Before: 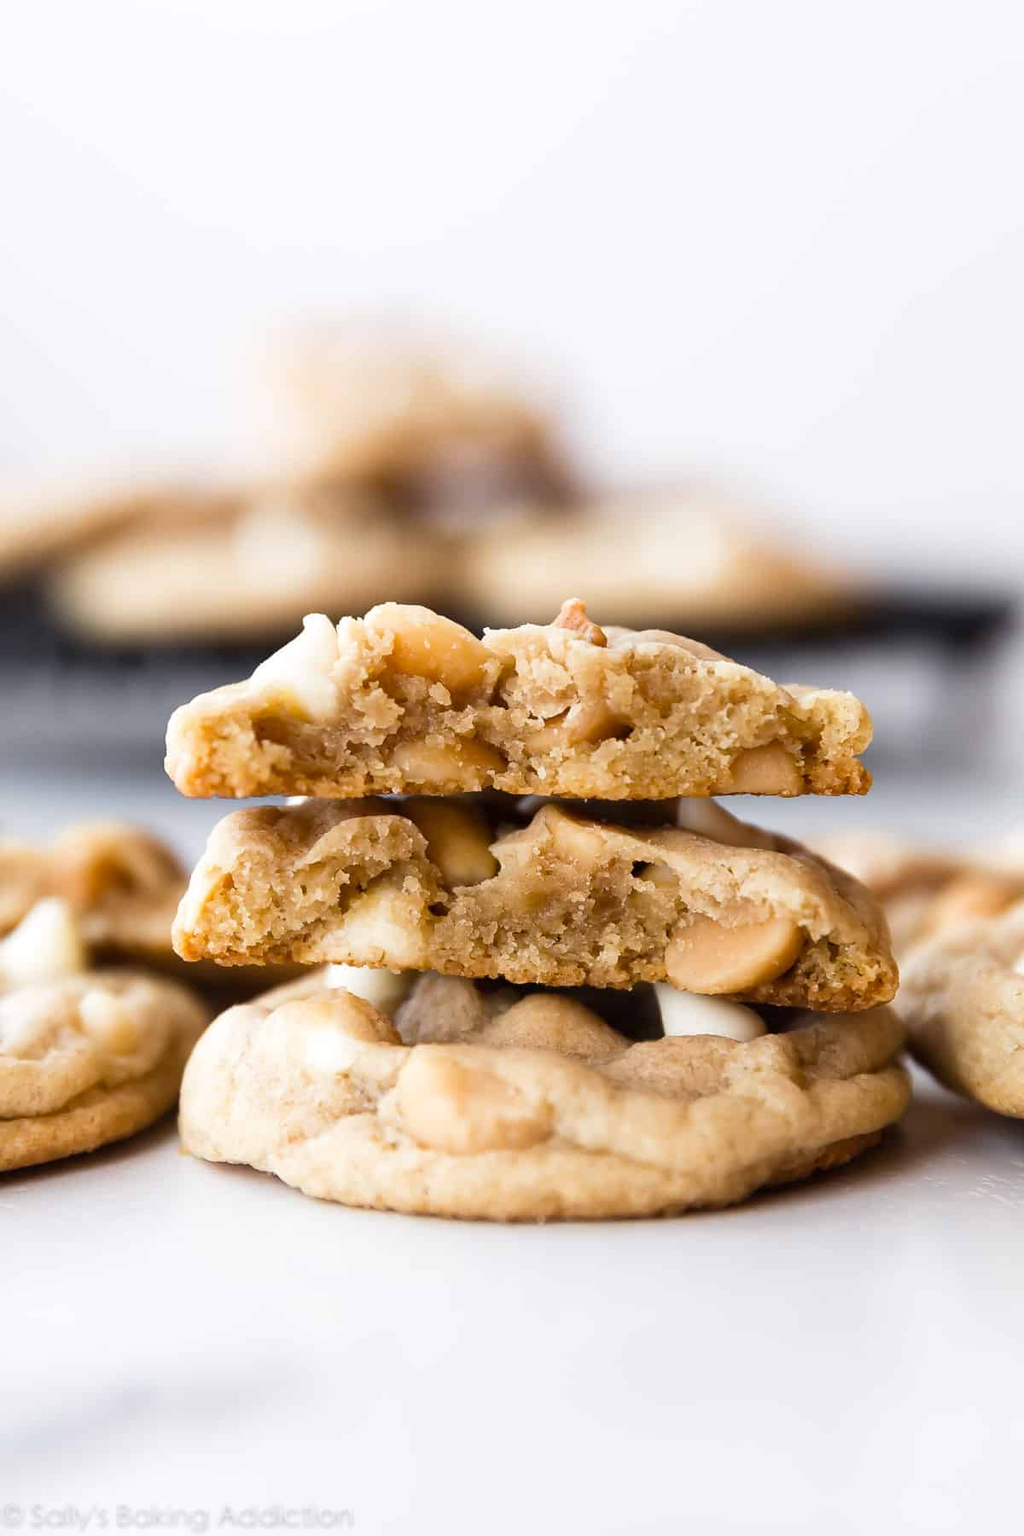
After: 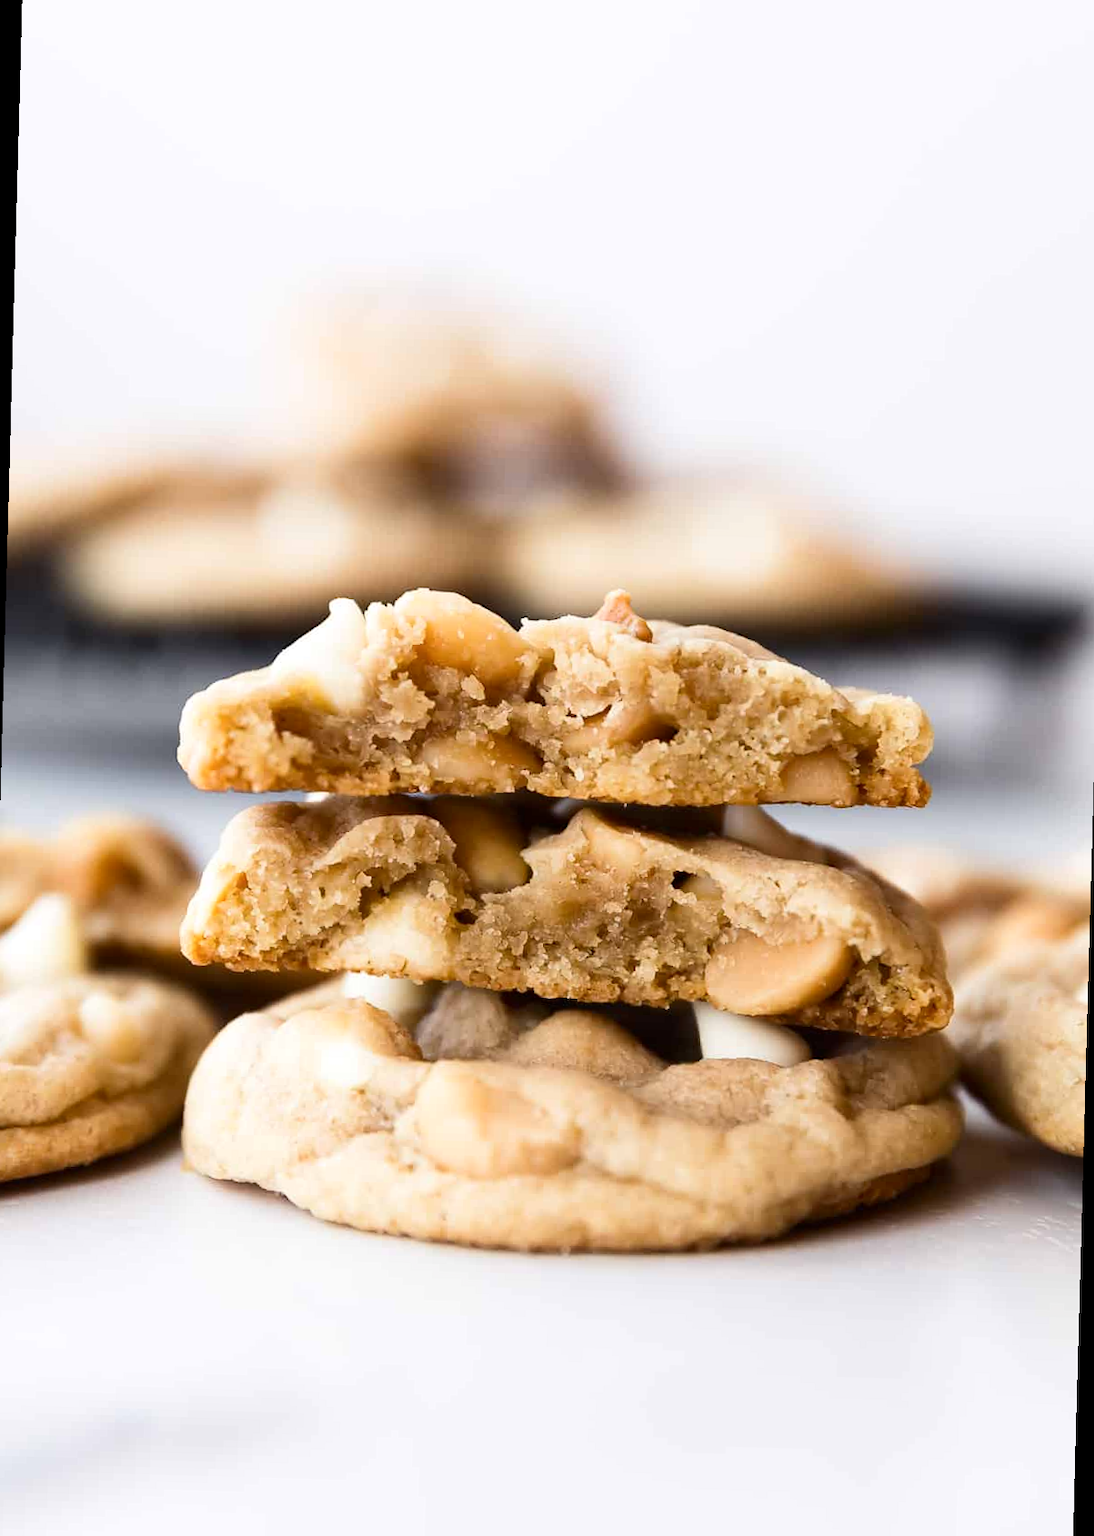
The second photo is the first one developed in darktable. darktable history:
rotate and perspective: rotation 1.57°, crop left 0.018, crop right 0.982, crop top 0.039, crop bottom 0.961
white balance: red 1, blue 1
contrast brightness saturation: contrast 0.14
